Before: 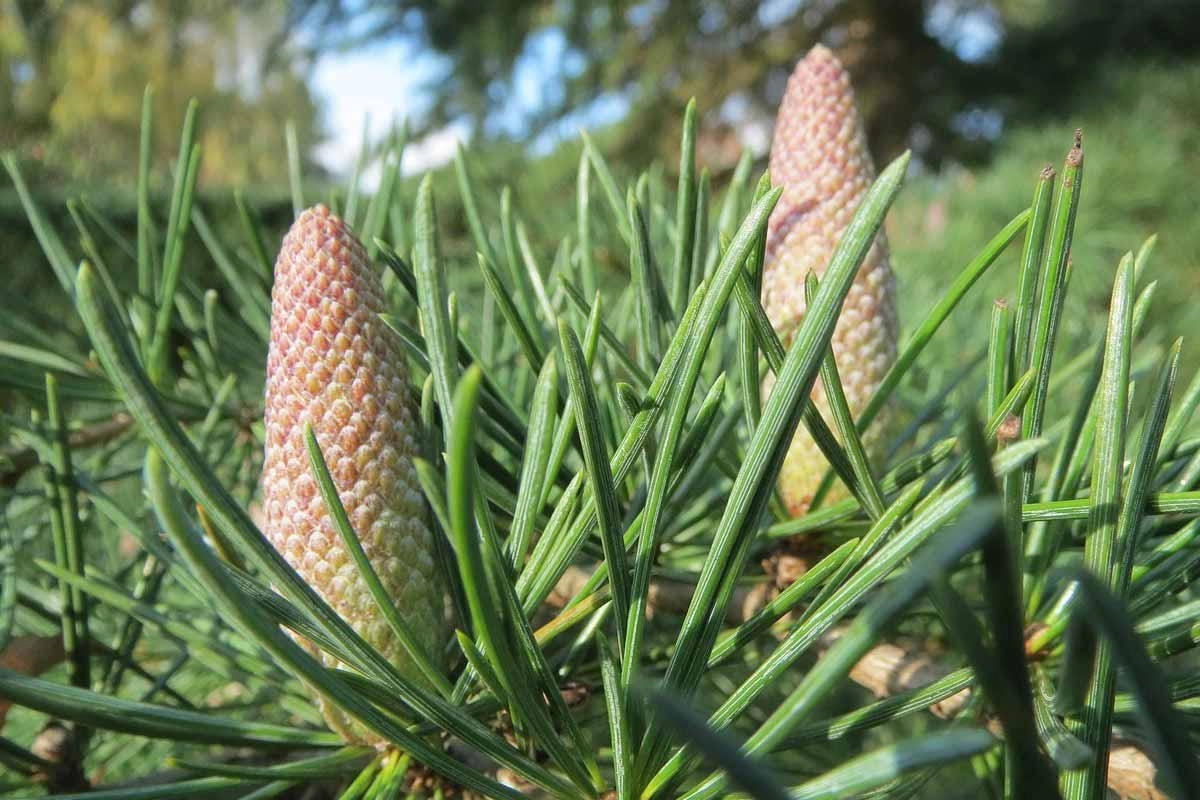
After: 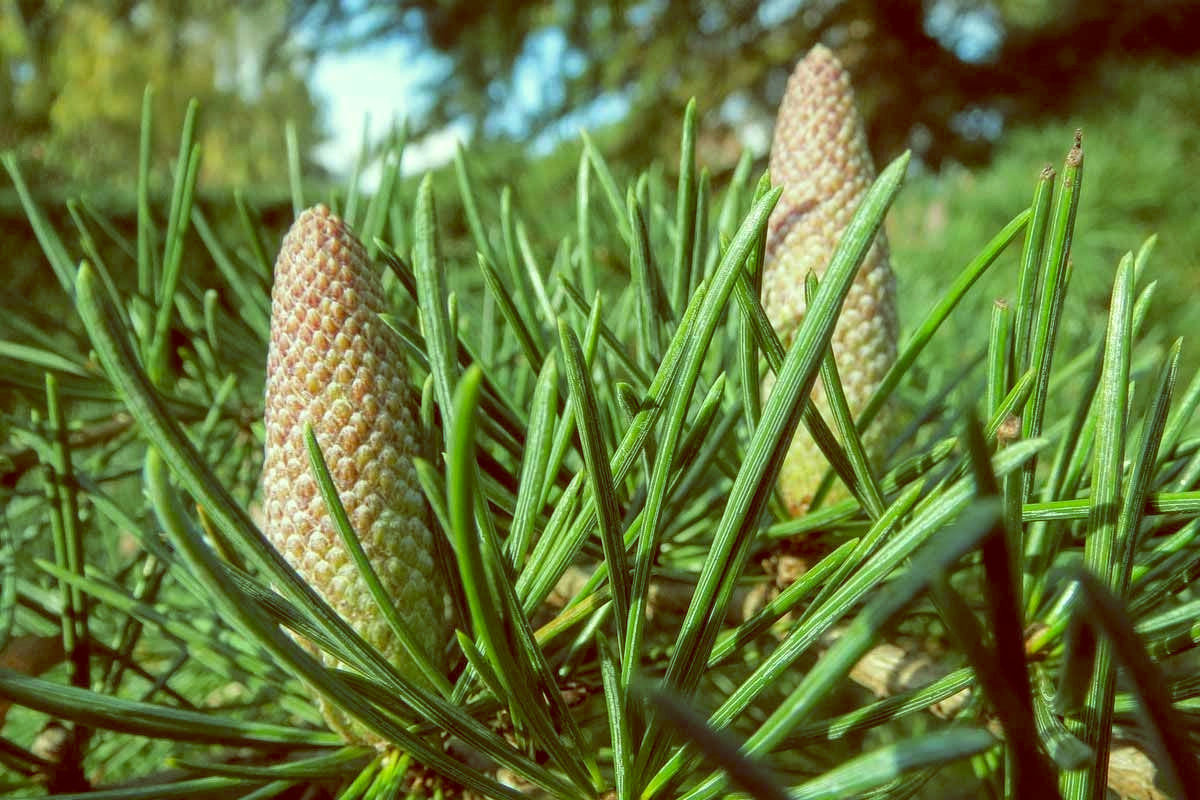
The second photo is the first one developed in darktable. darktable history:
local contrast: on, module defaults
color balance: lift [1, 1.015, 0.987, 0.985], gamma [1, 0.959, 1.042, 0.958], gain [0.927, 0.938, 1.072, 0.928], contrast 1.5%
